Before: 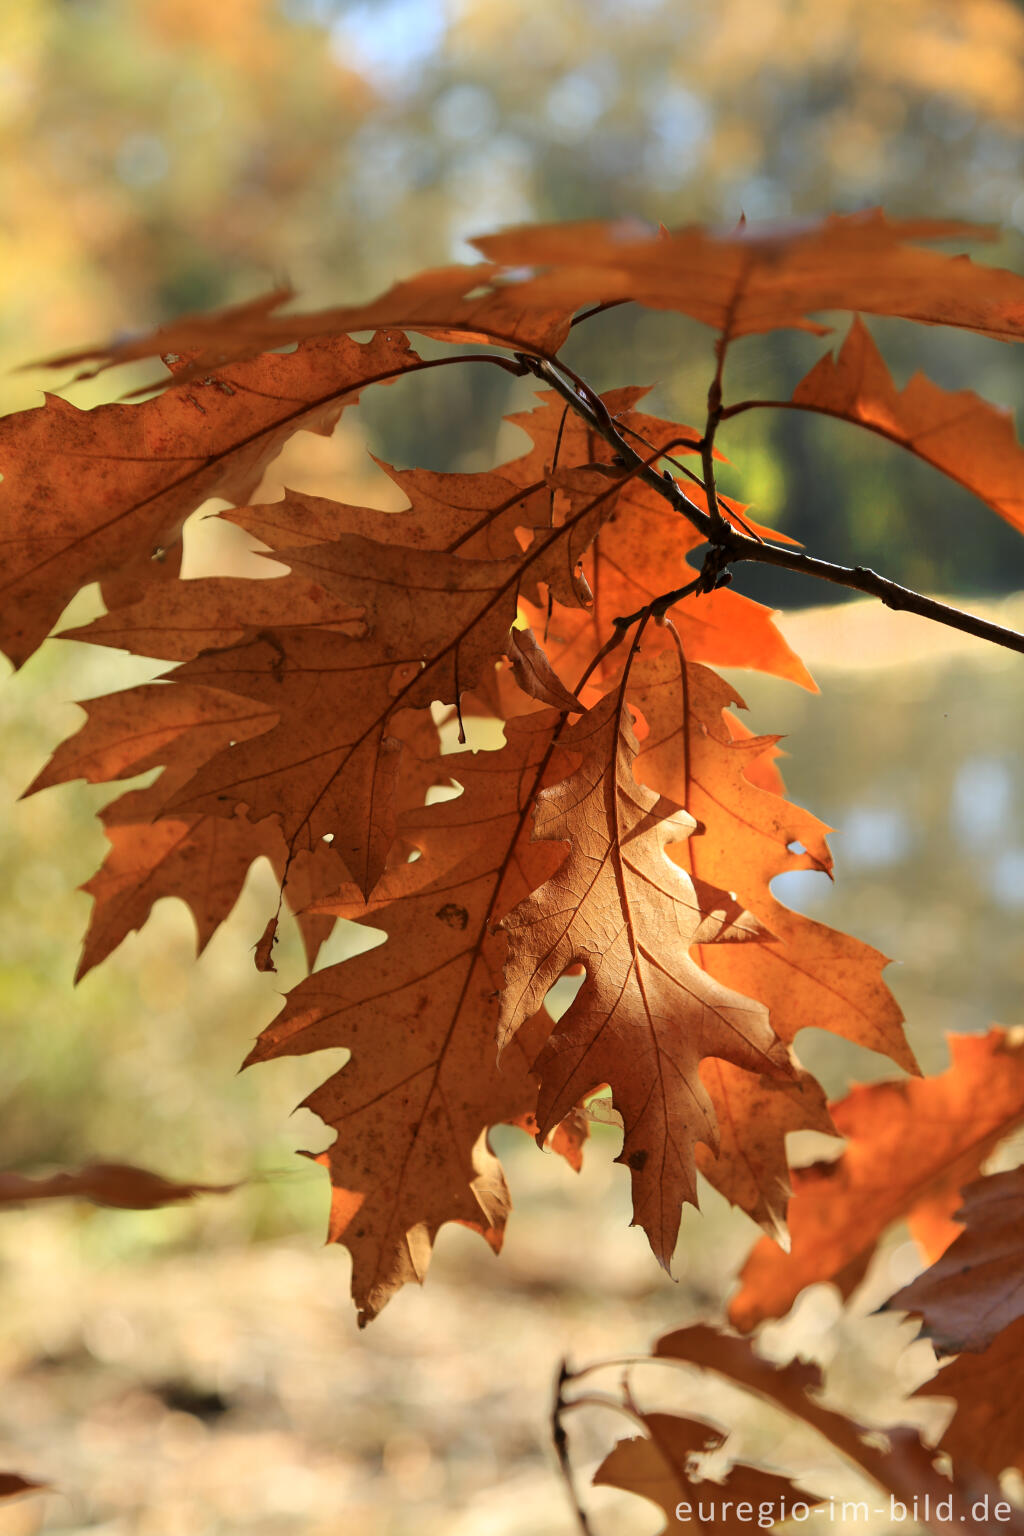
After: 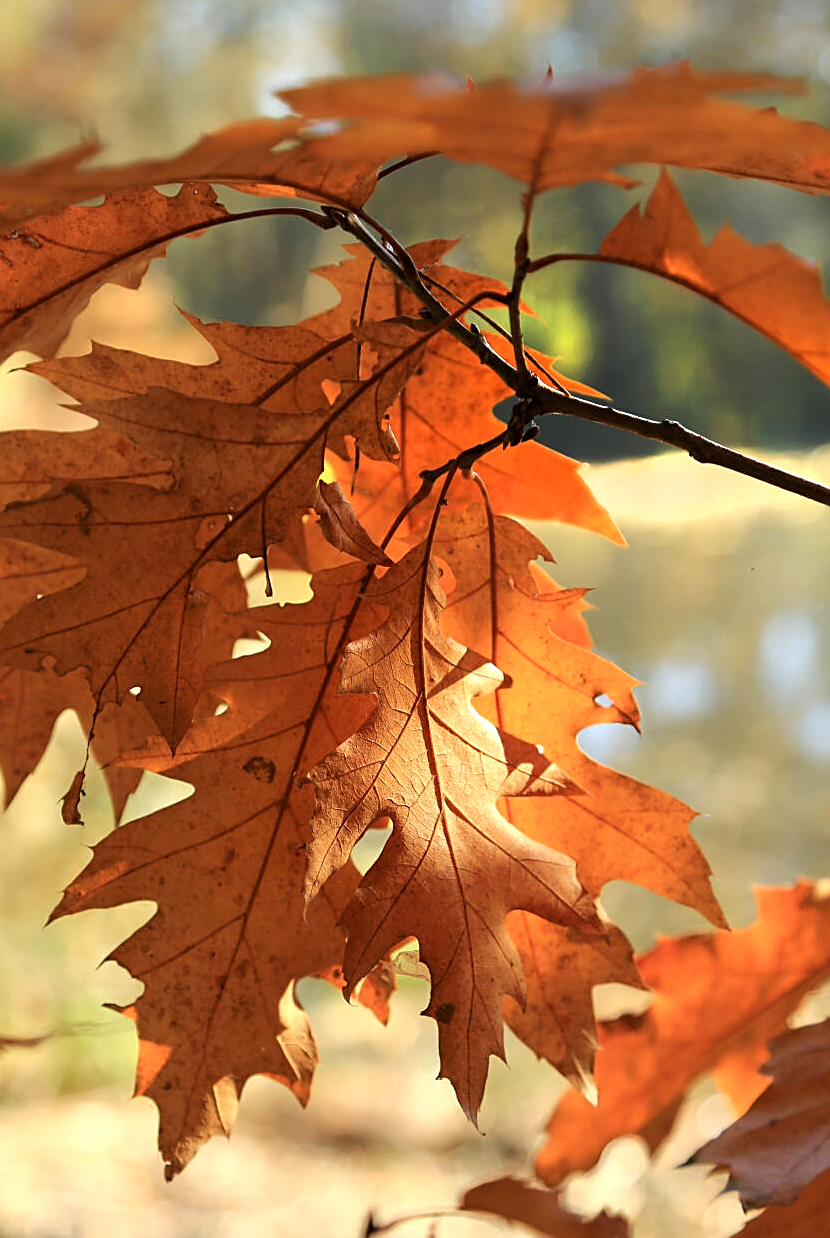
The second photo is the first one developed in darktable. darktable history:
exposure: exposure 0.377 EV, compensate highlight preservation false
sharpen: on, module defaults
crop: left 18.938%, top 9.597%, right 0%, bottom 9.756%
